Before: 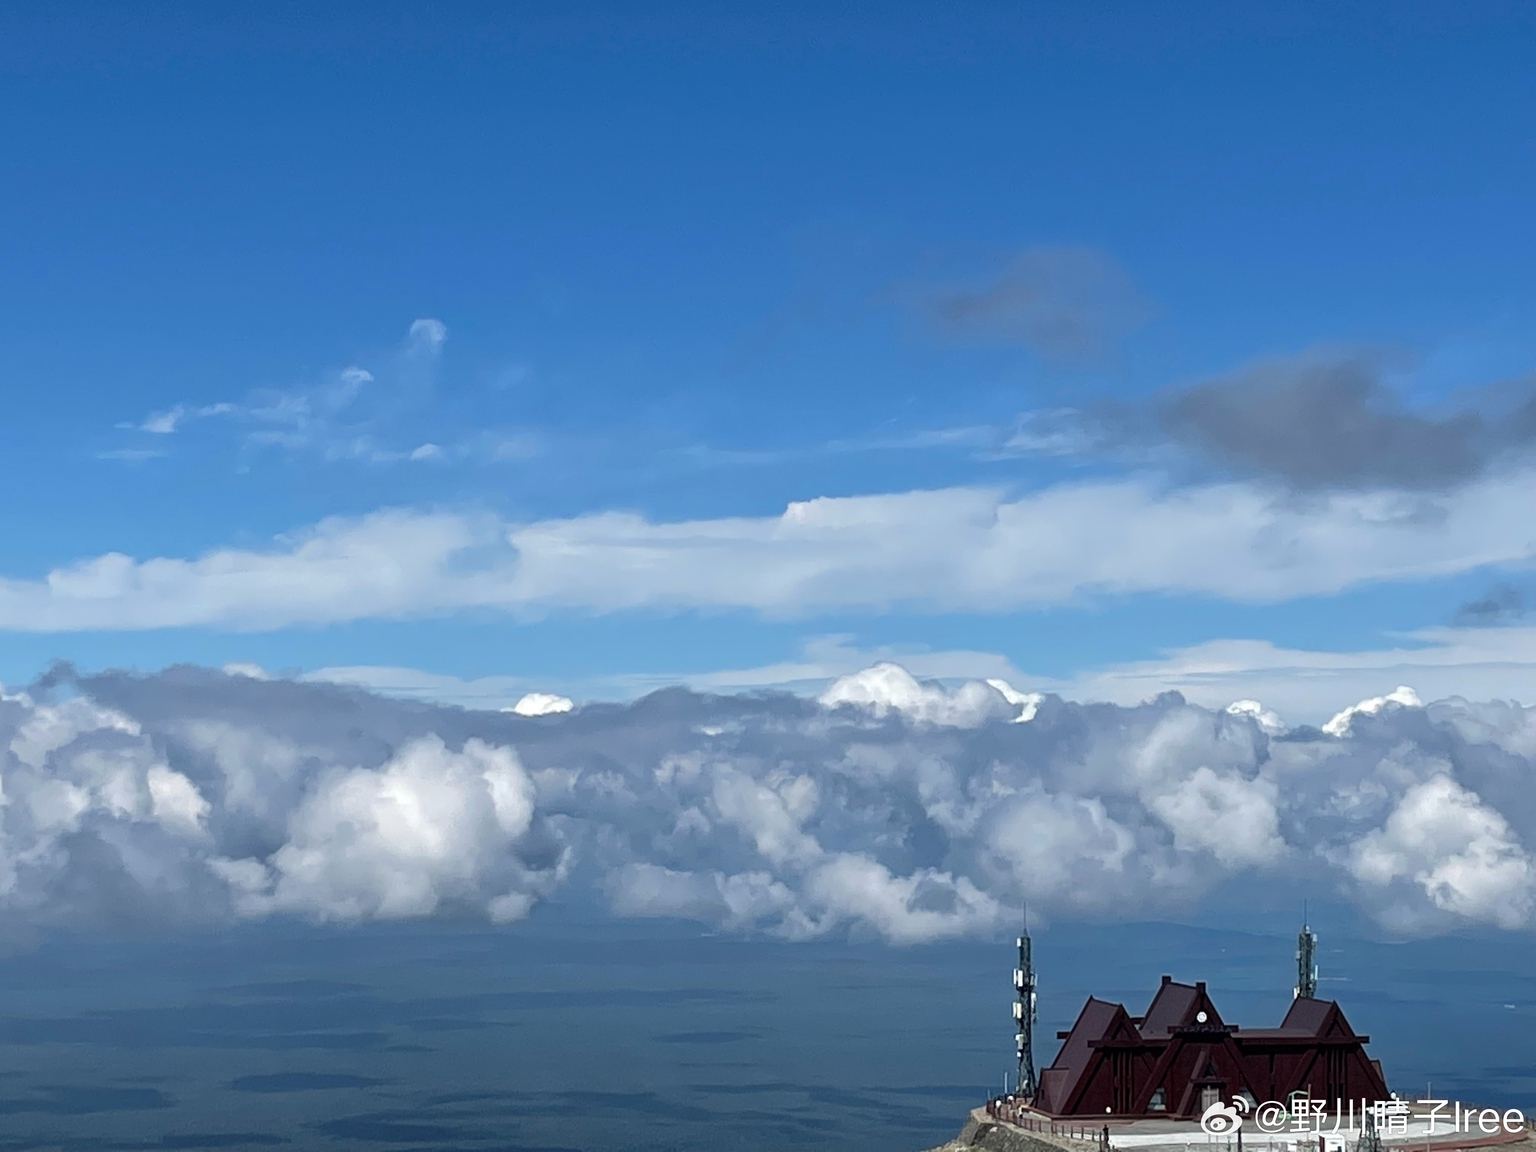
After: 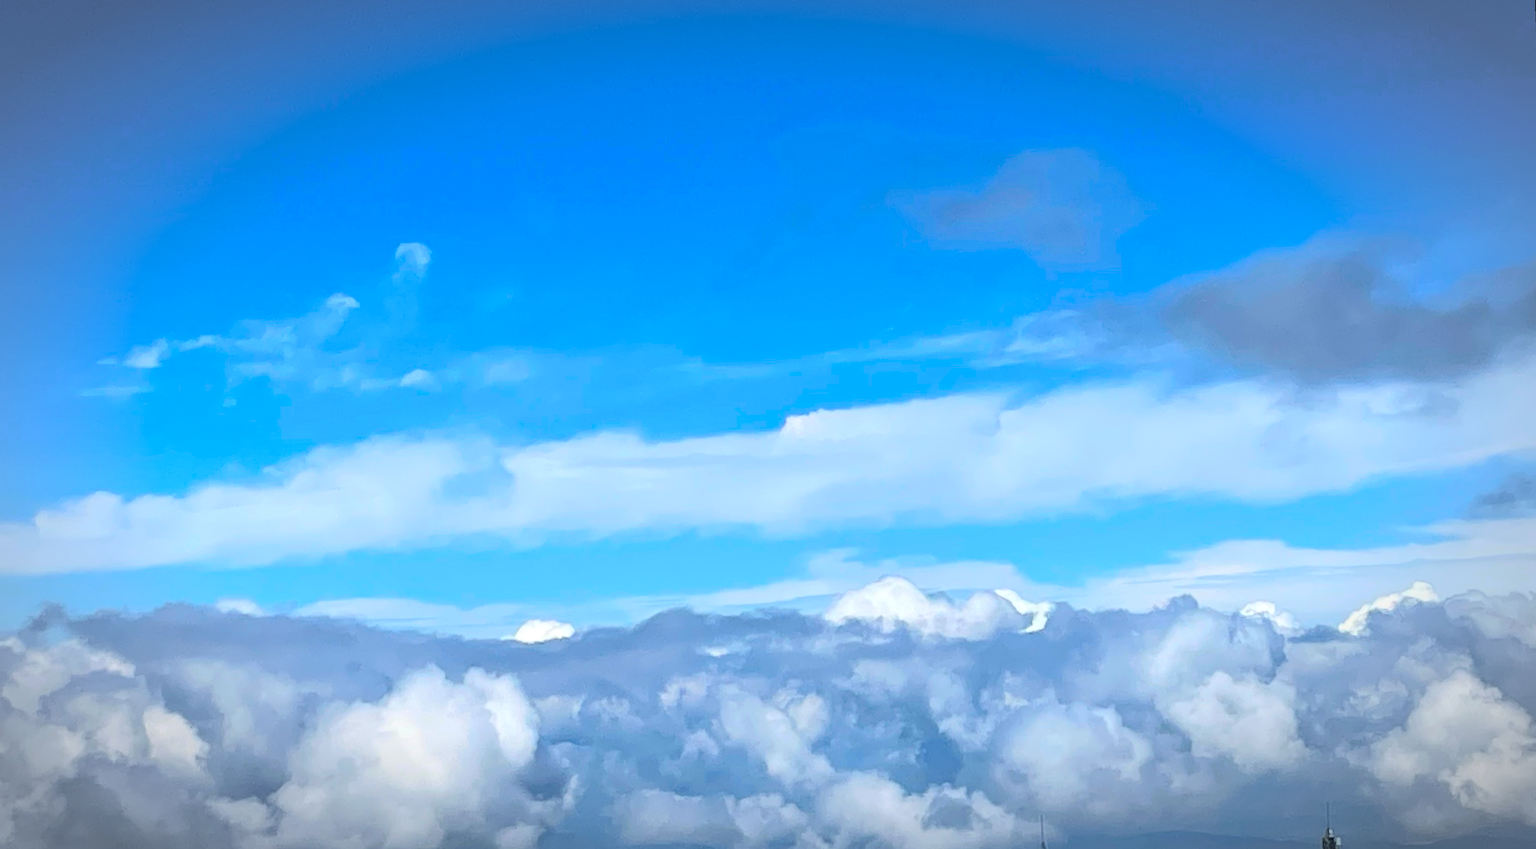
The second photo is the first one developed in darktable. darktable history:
color balance rgb: perceptual saturation grading › global saturation 25%, global vibrance 20%
contrast brightness saturation: contrast 0.2, brightness 0.16, saturation 0.22
vignetting: automatic ratio true
crop: top 5.667%, bottom 17.637%
rotate and perspective: rotation -2°, crop left 0.022, crop right 0.978, crop top 0.049, crop bottom 0.951
tone equalizer: on, module defaults
